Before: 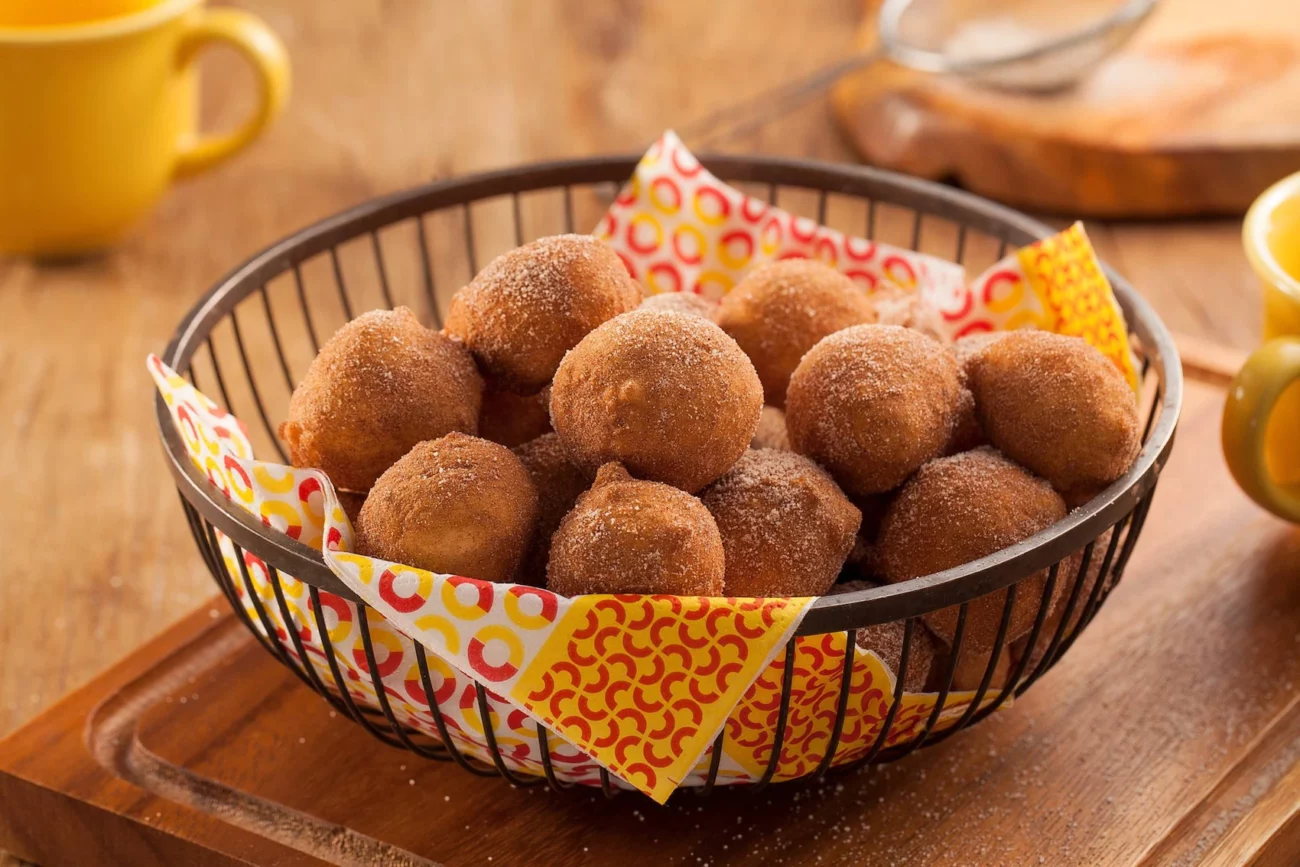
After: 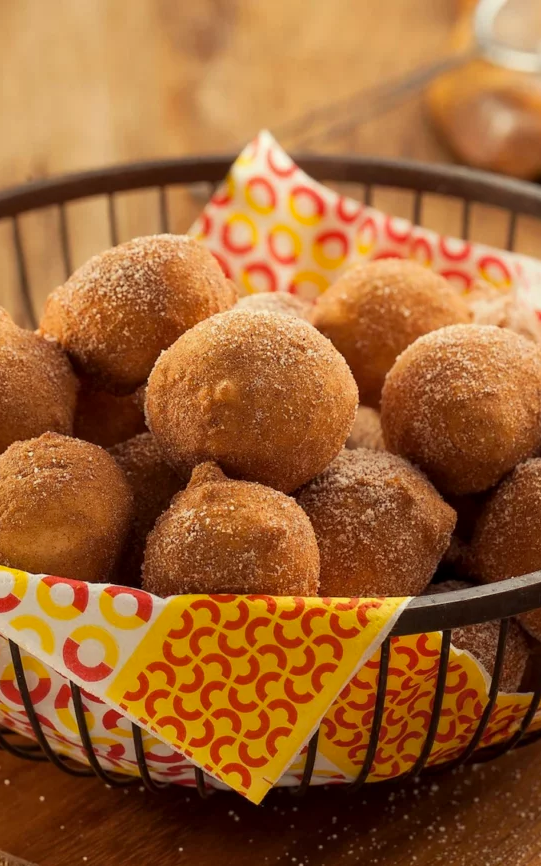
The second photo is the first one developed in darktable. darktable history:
crop: left 31.229%, right 27.105%
color correction: highlights a* -4.28, highlights b* 6.53
local contrast: mode bilateral grid, contrast 100, coarseness 100, detail 108%, midtone range 0.2
